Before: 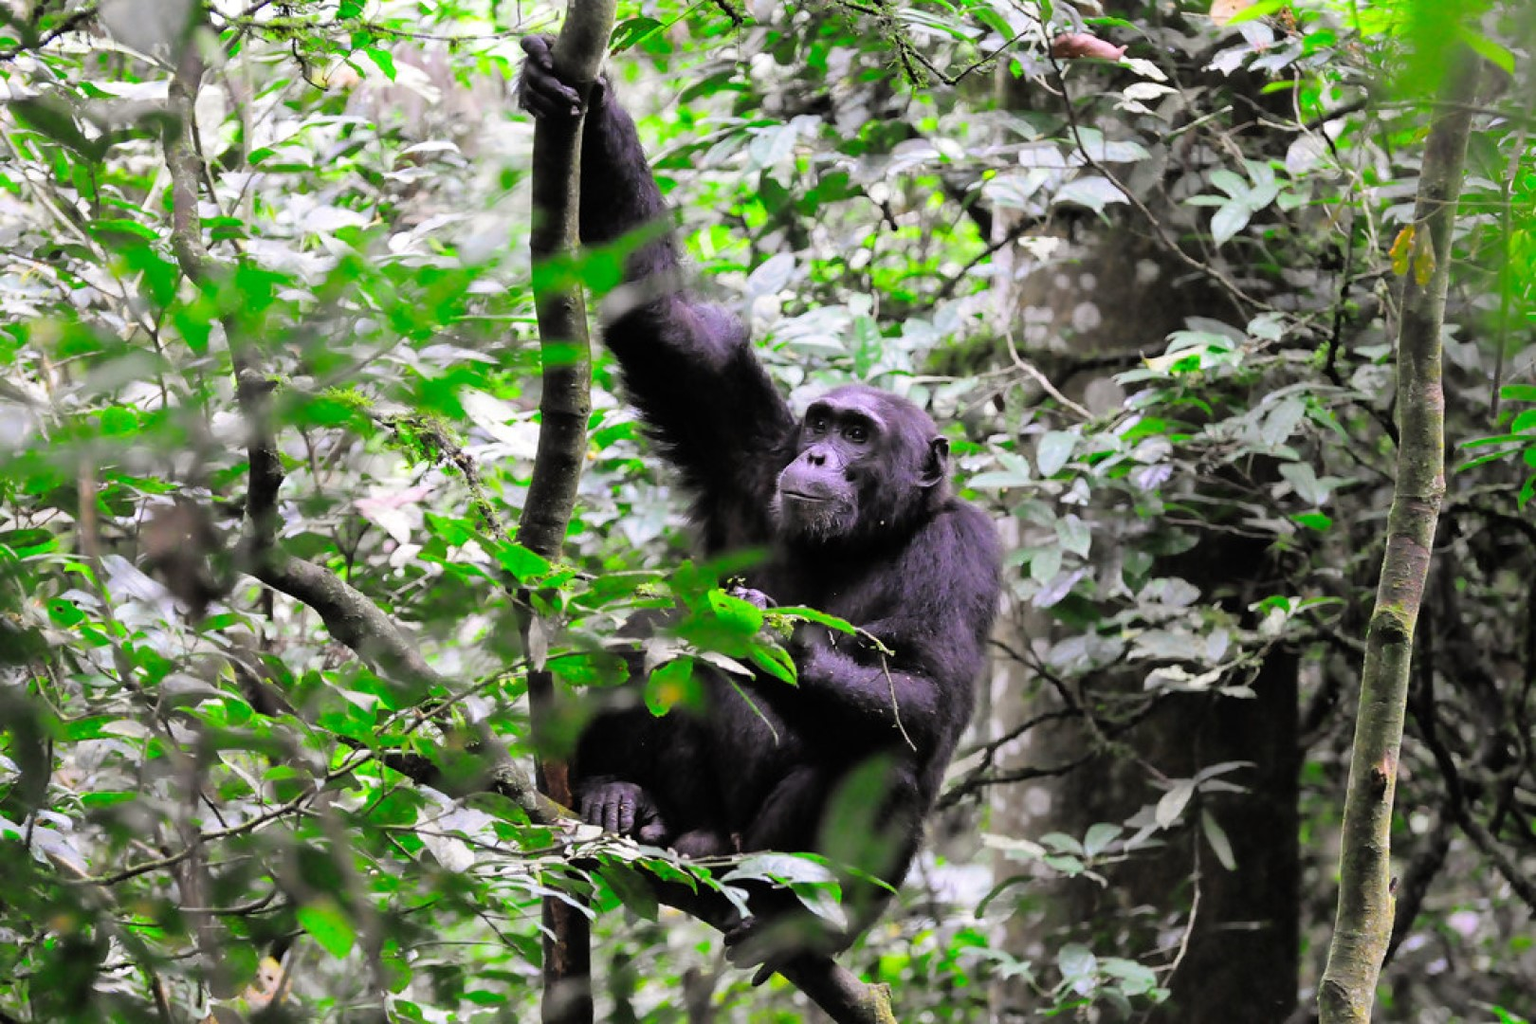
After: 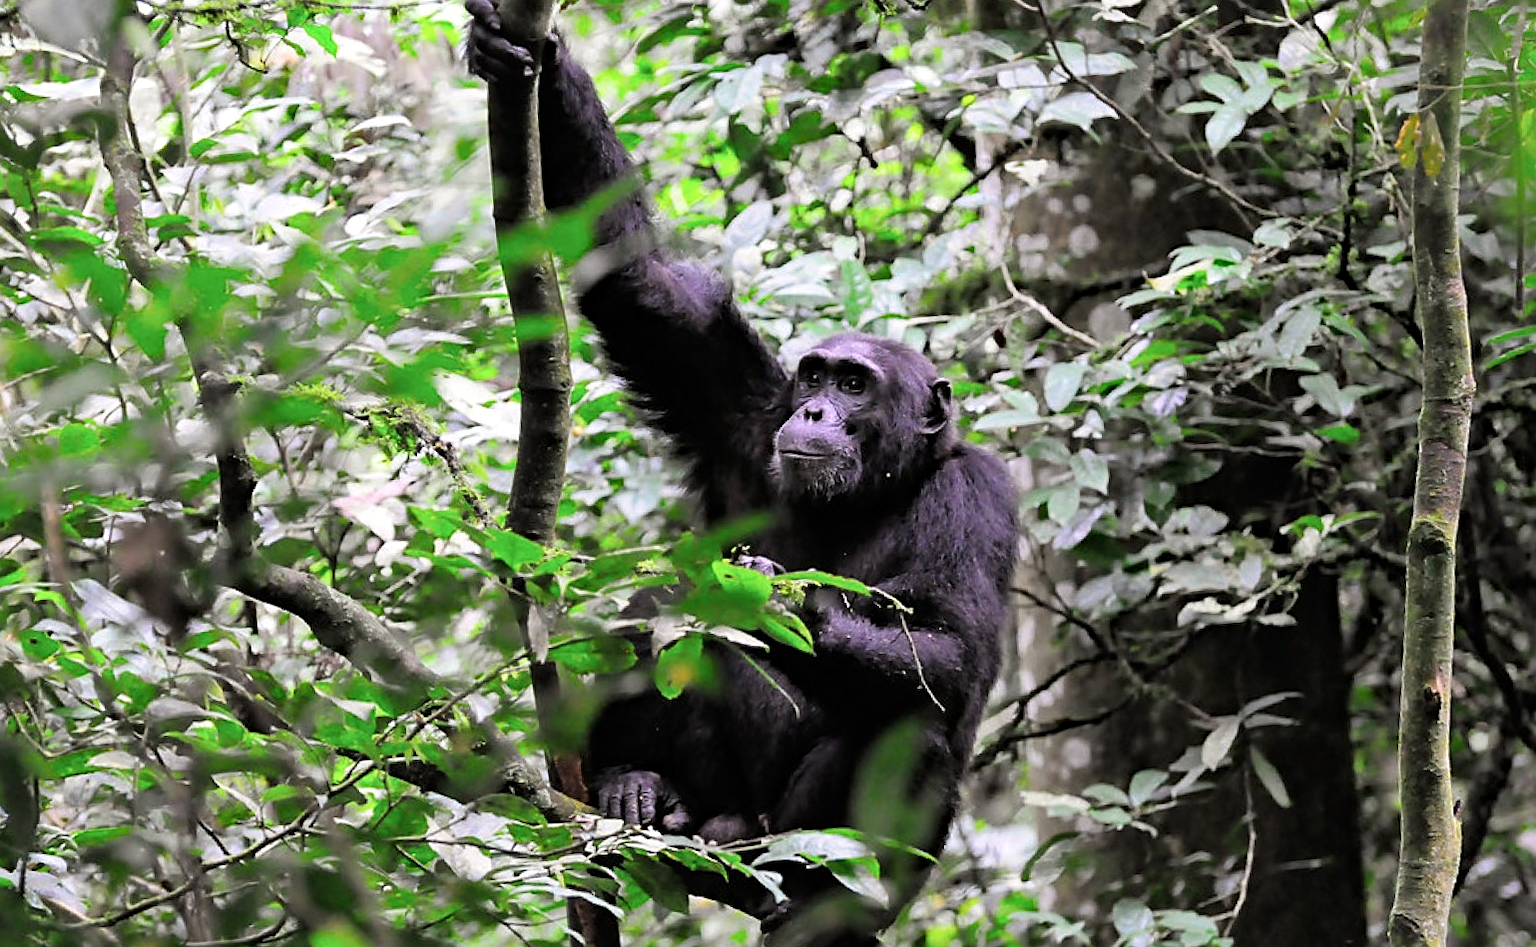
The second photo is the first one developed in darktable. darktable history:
sharpen: on, module defaults
haze removal: compatibility mode true, adaptive false
contrast brightness saturation: contrast 0.11, saturation -0.17
rotate and perspective: rotation -5°, crop left 0.05, crop right 0.952, crop top 0.11, crop bottom 0.89
